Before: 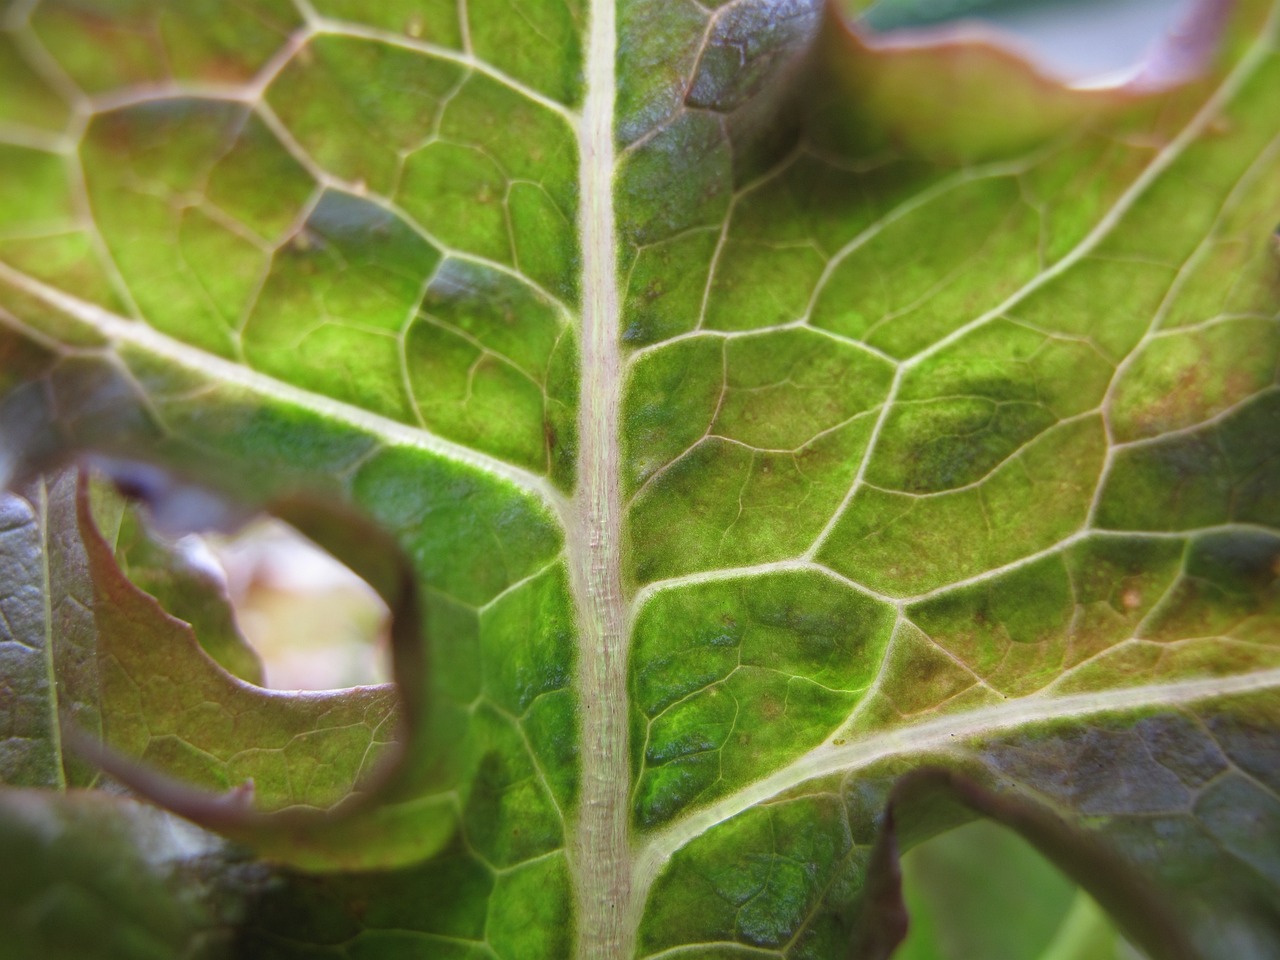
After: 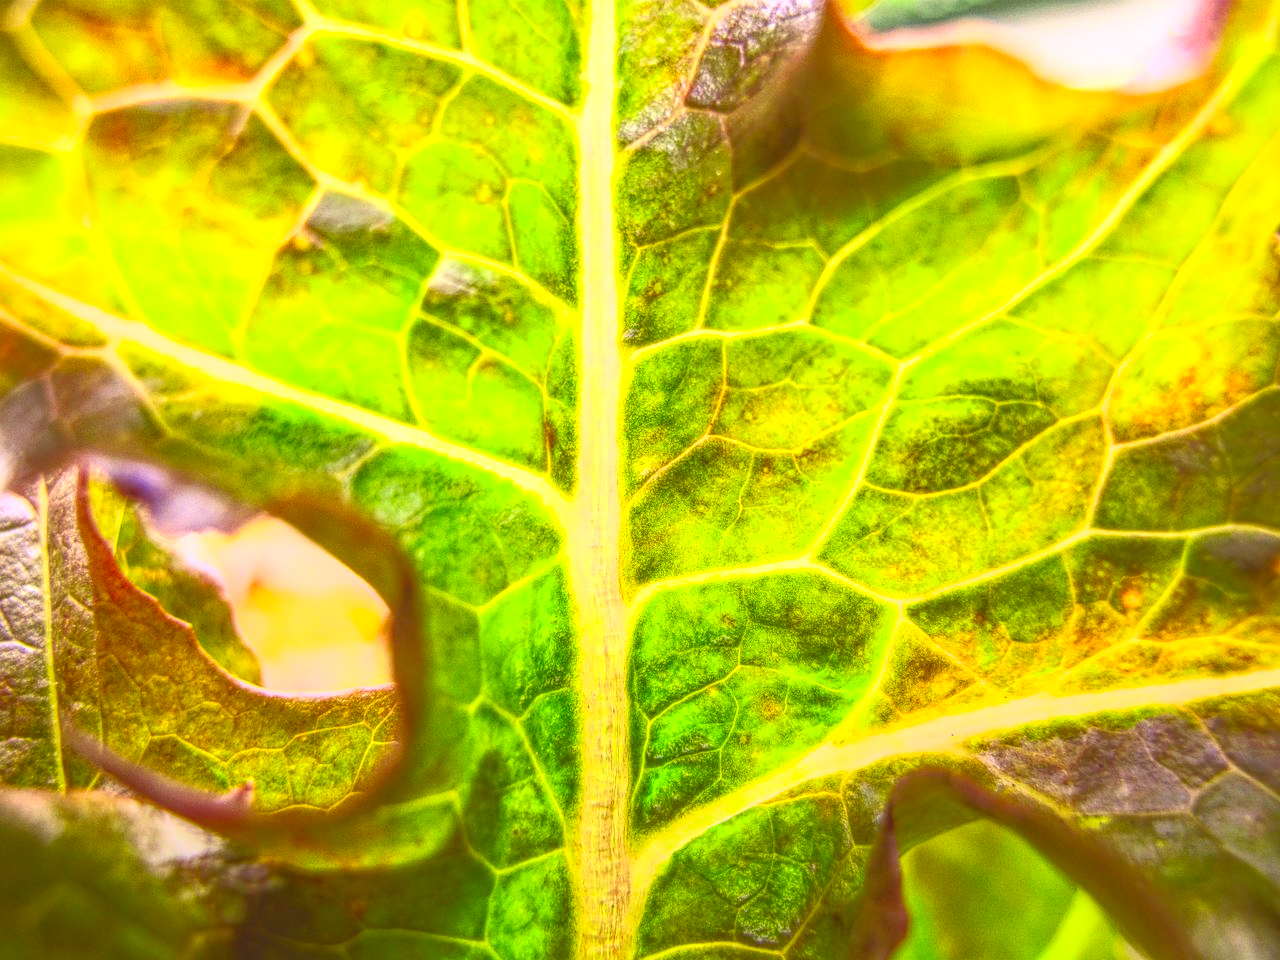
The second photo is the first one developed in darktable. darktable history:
color correction: highlights a* 10.12, highlights b* 39.04, shadows a* 14.62, shadows b* 3.37
contrast brightness saturation: contrast 1, brightness 1, saturation 1
local contrast: highlights 20%, shadows 30%, detail 200%, midtone range 0.2
